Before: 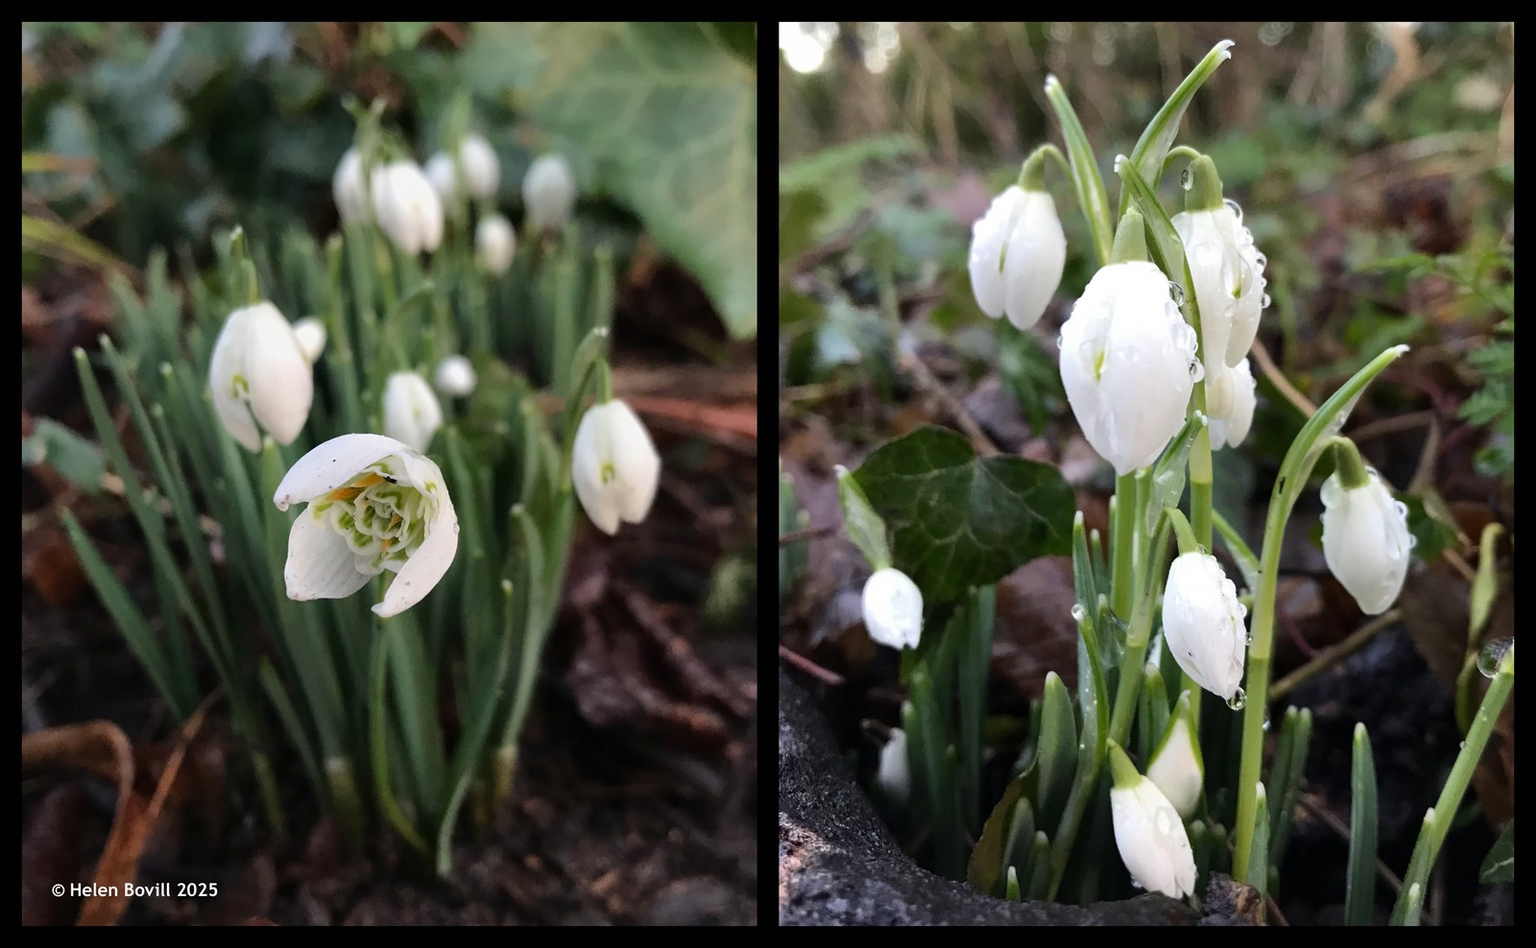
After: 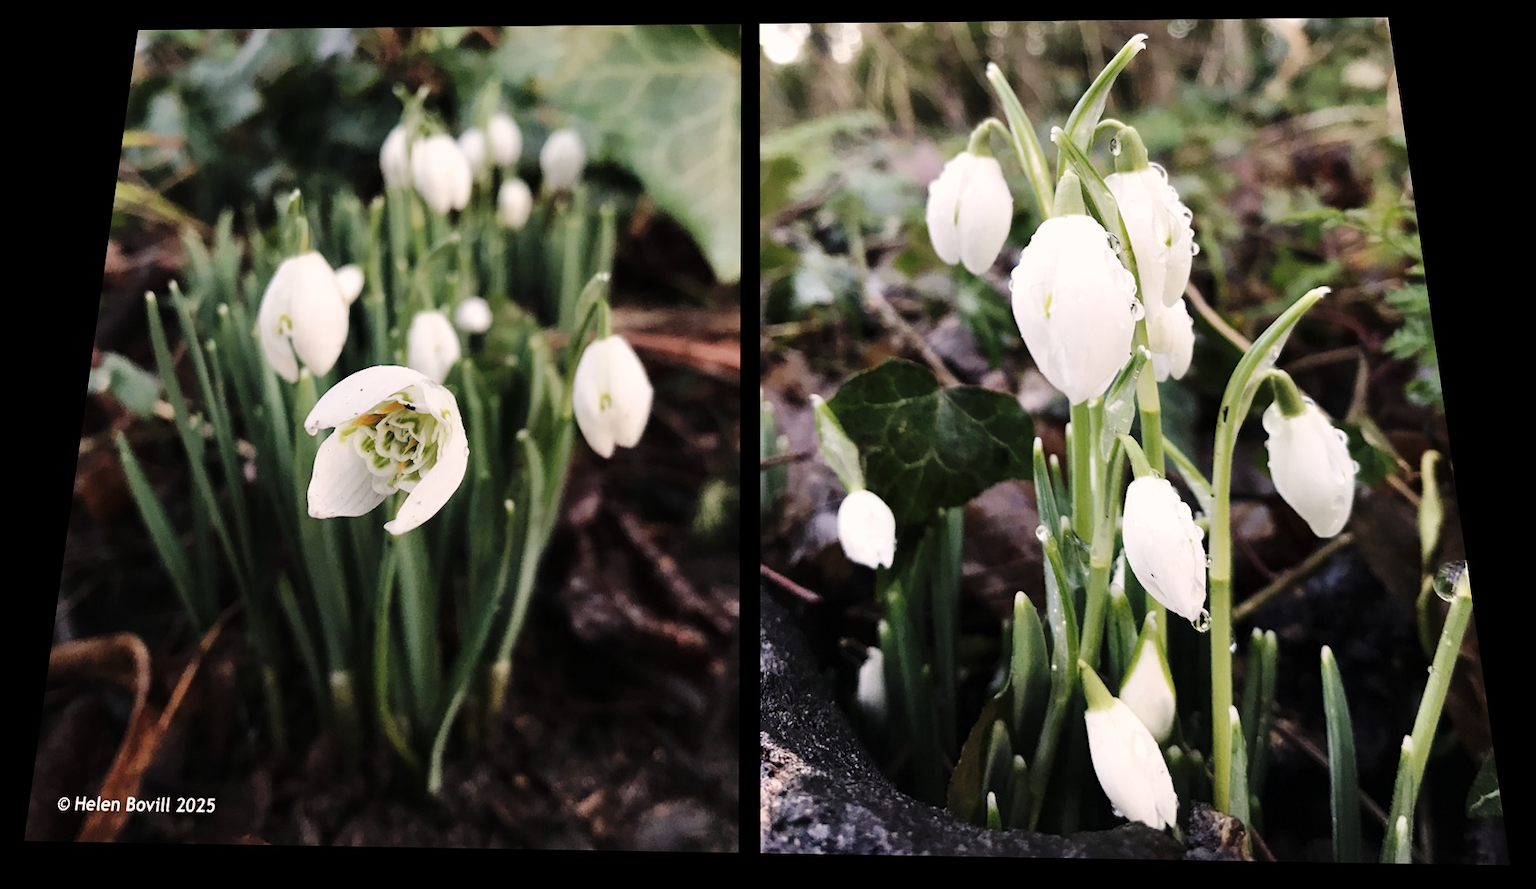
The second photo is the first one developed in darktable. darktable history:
color correction: highlights a* 5.59, highlights b* 5.24, saturation 0.68
rotate and perspective: rotation 0.128°, lens shift (vertical) -0.181, lens shift (horizontal) -0.044, shear 0.001, automatic cropping off
base curve: curves: ch0 [(0, 0) (0.036, 0.025) (0.121, 0.166) (0.206, 0.329) (0.605, 0.79) (1, 1)], preserve colors none
